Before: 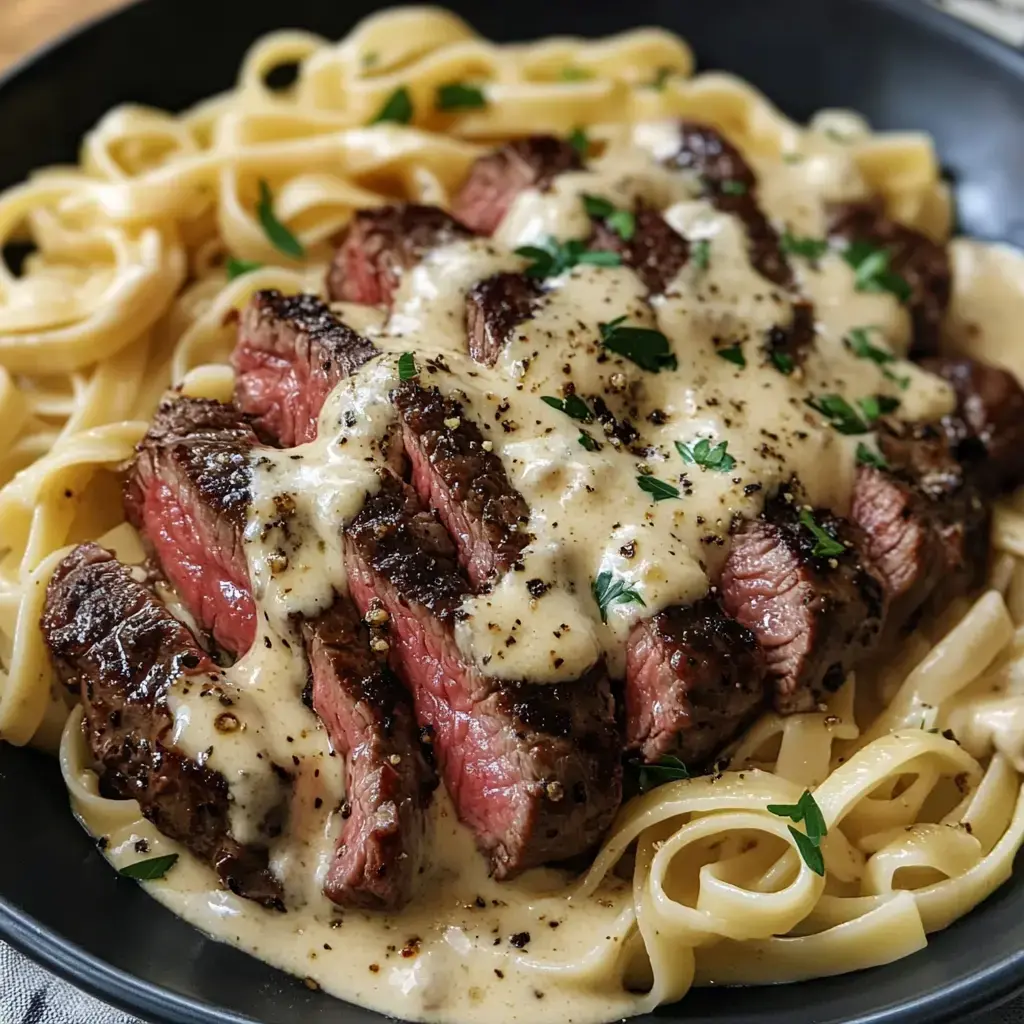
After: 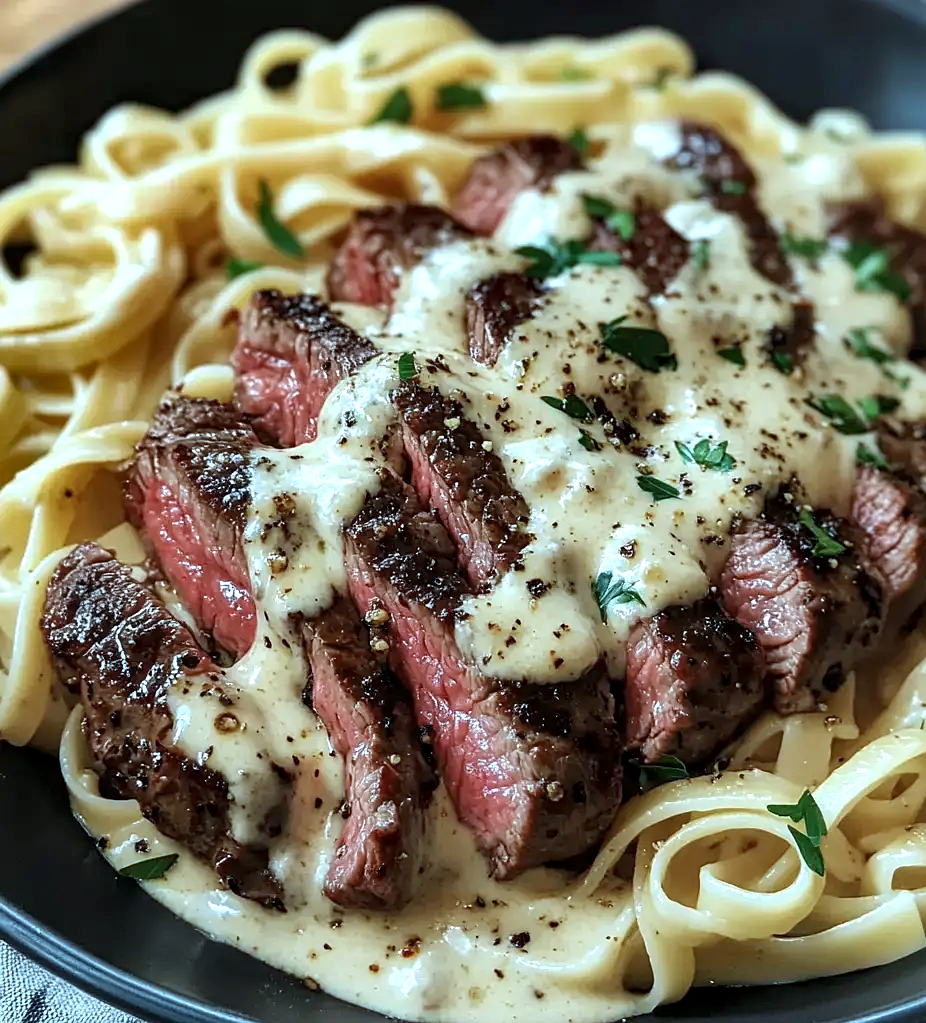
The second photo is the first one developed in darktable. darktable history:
sharpen: radius 1.027
local contrast: highlights 102%, shadows 102%, detail 120%, midtone range 0.2
shadows and highlights: shadows 20.92, highlights -81.39, soften with gaussian
color correction: highlights a* -11.69, highlights b* -15.38
exposure: exposure 0.368 EV, compensate exposure bias true, compensate highlight preservation false
contrast brightness saturation: saturation -0.026
crop: right 9.504%, bottom 0.026%
